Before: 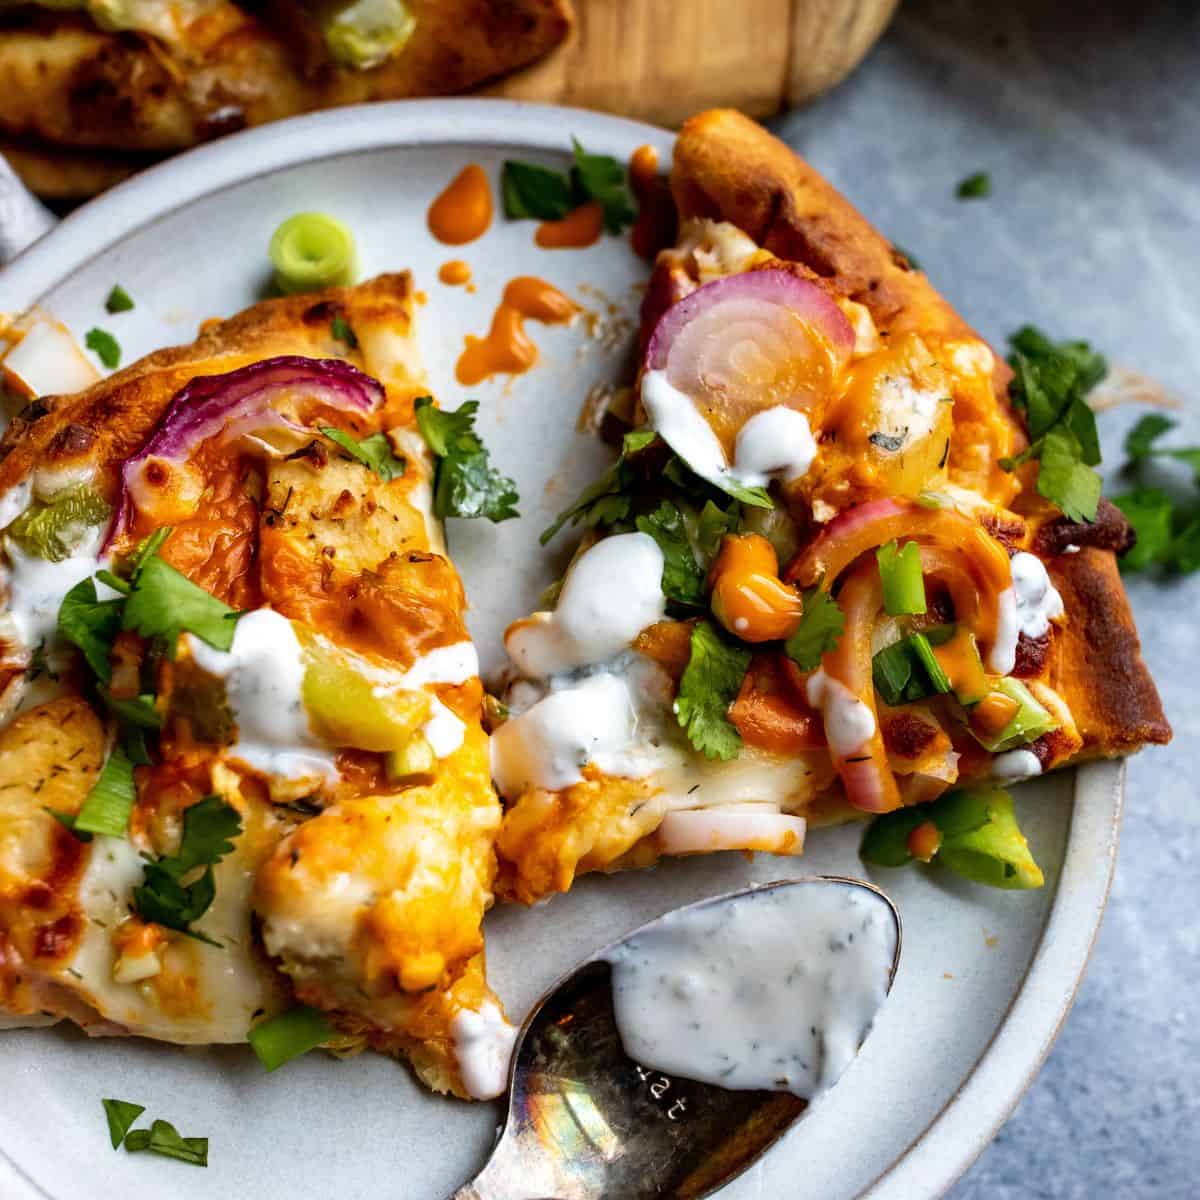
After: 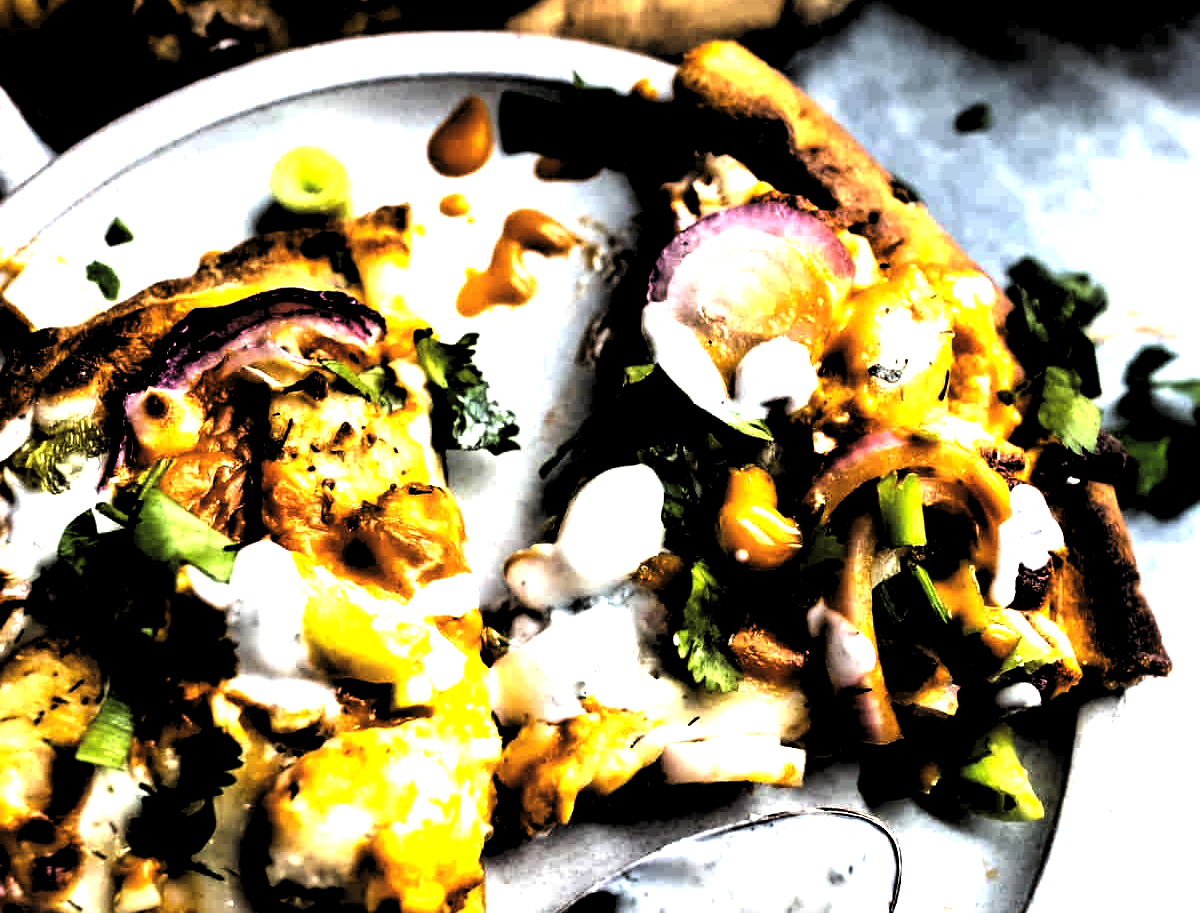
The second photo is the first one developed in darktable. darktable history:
crop: top 5.734%, bottom 18.134%
levels: levels [0.514, 0.759, 1]
exposure: black level correction 0.001, exposure 1.308 EV, compensate highlight preservation false
